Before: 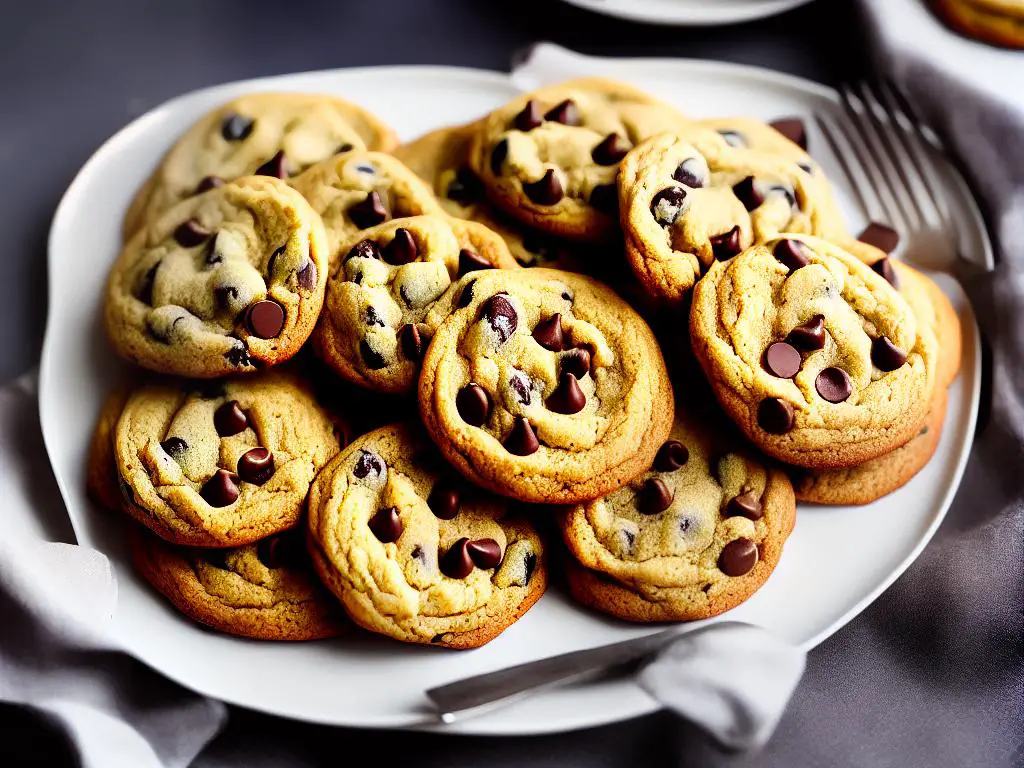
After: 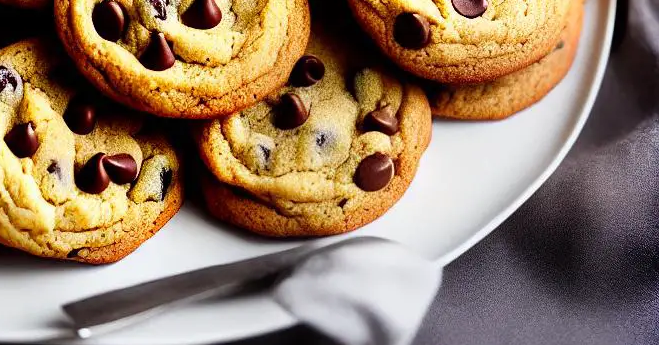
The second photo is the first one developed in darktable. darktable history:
crop and rotate: left 35.614%, top 50.25%, bottom 4.815%
exposure: compensate highlight preservation false
